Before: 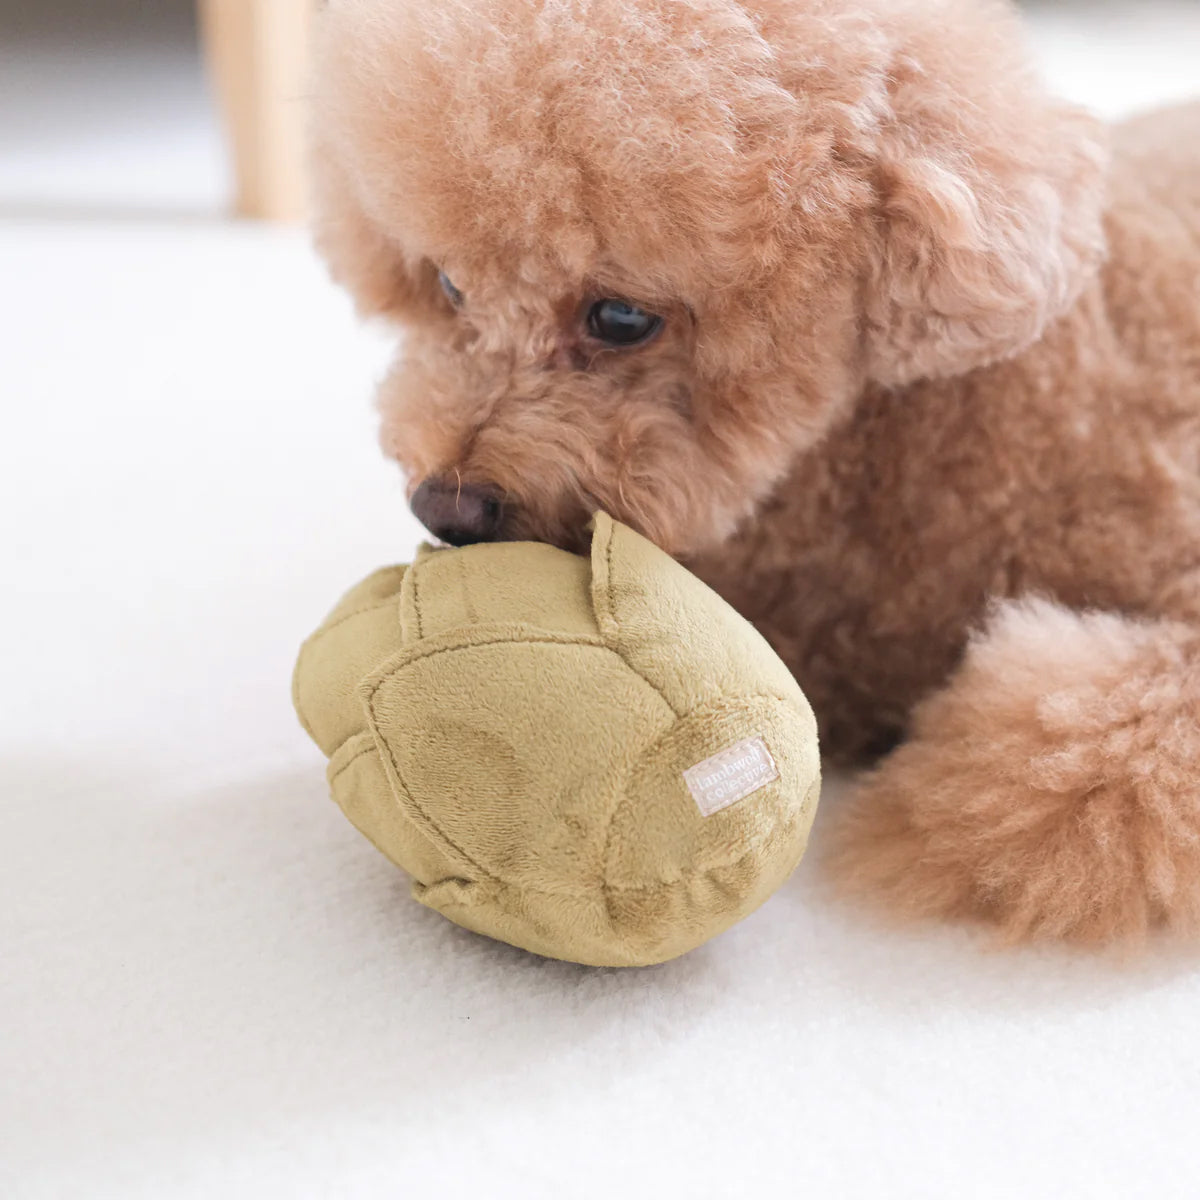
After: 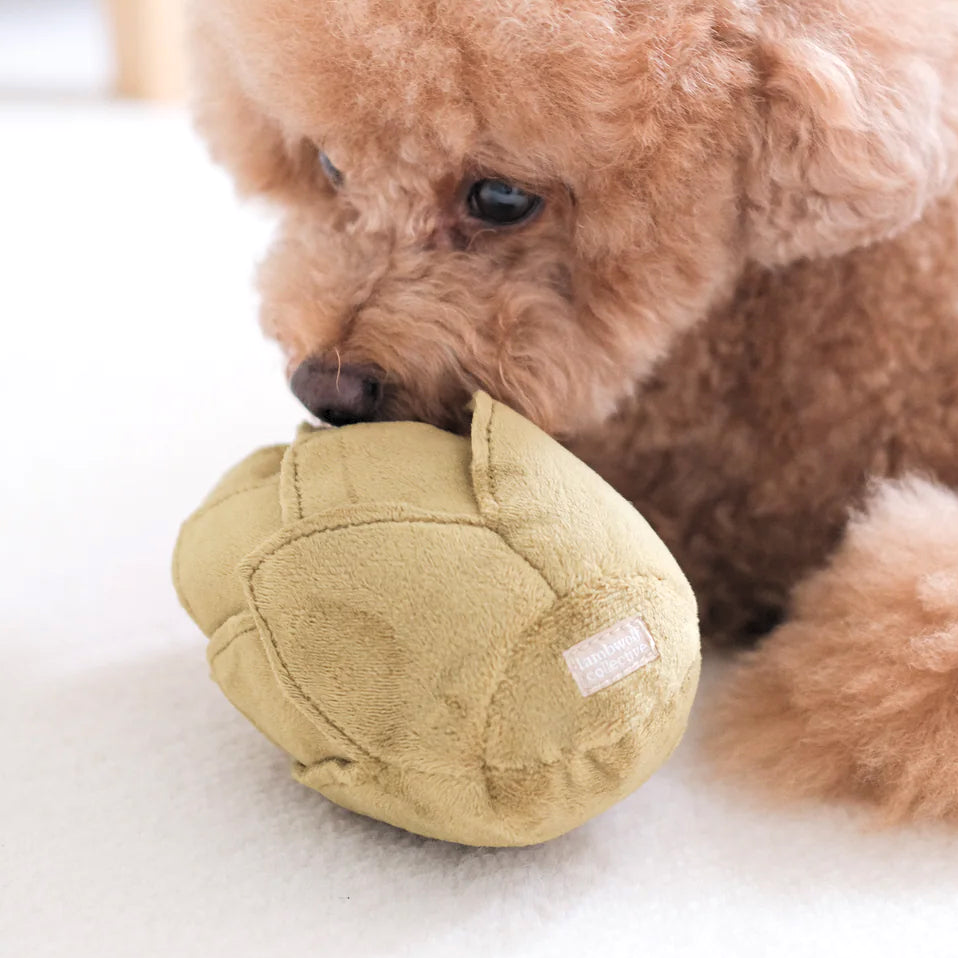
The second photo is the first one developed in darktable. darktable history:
crop and rotate: left 10.071%, top 10.071%, right 10.02%, bottom 10.02%
levels: levels [0.073, 0.497, 0.972]
